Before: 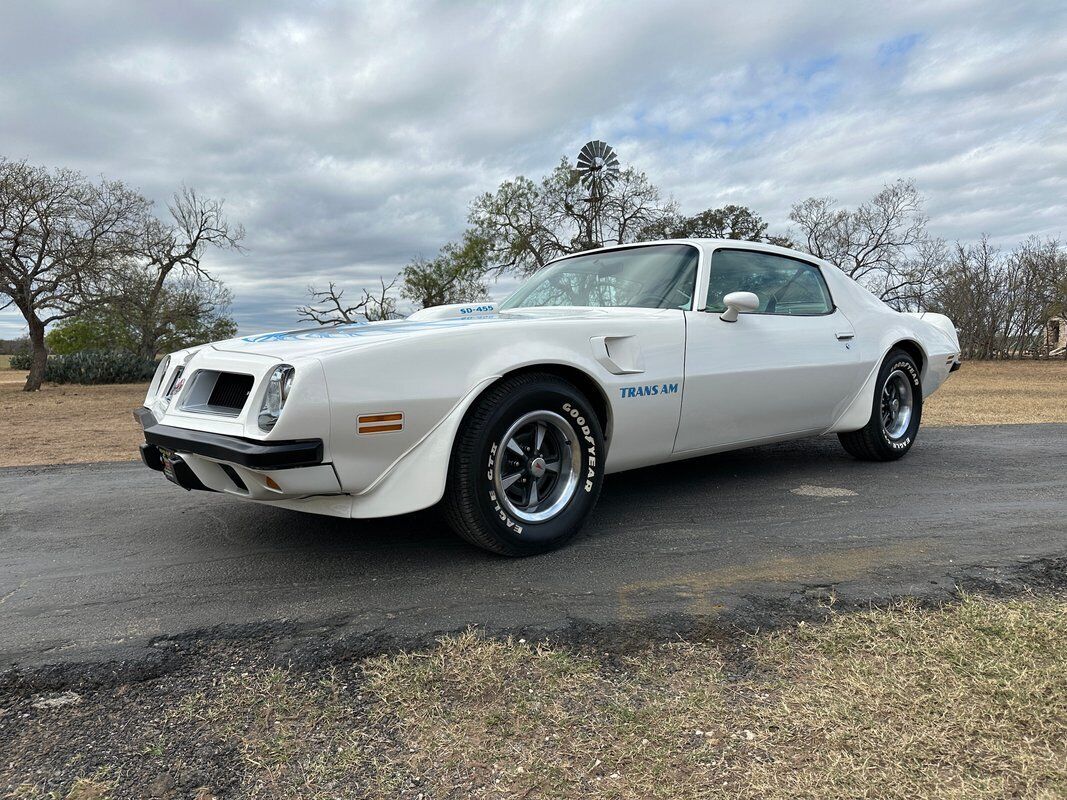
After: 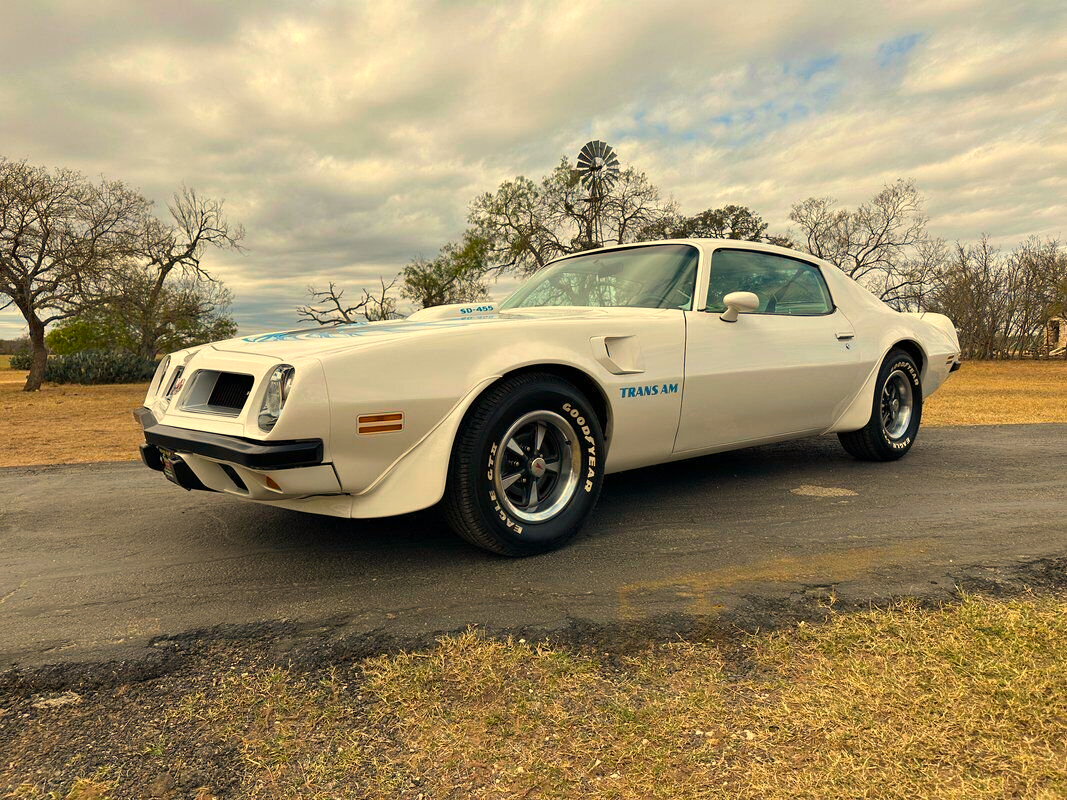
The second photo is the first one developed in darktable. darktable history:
white balance: red 1.123, blue 0.83
color balance rgb: perceptual saturation grading › global saturation 30%, global vibrance 20%
